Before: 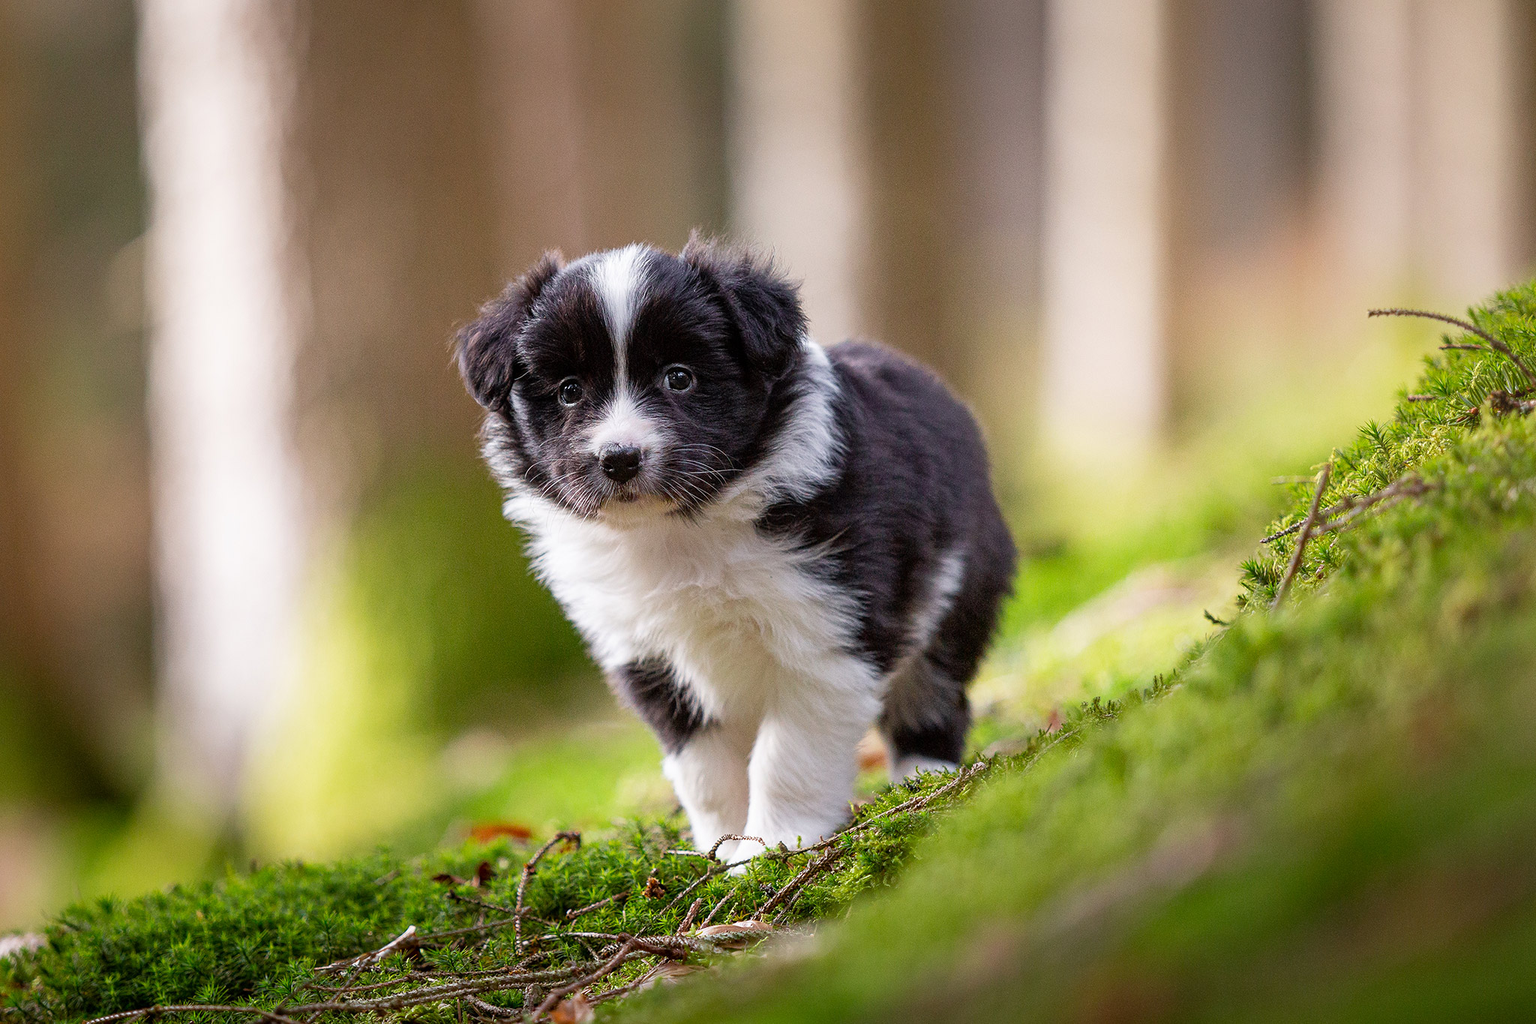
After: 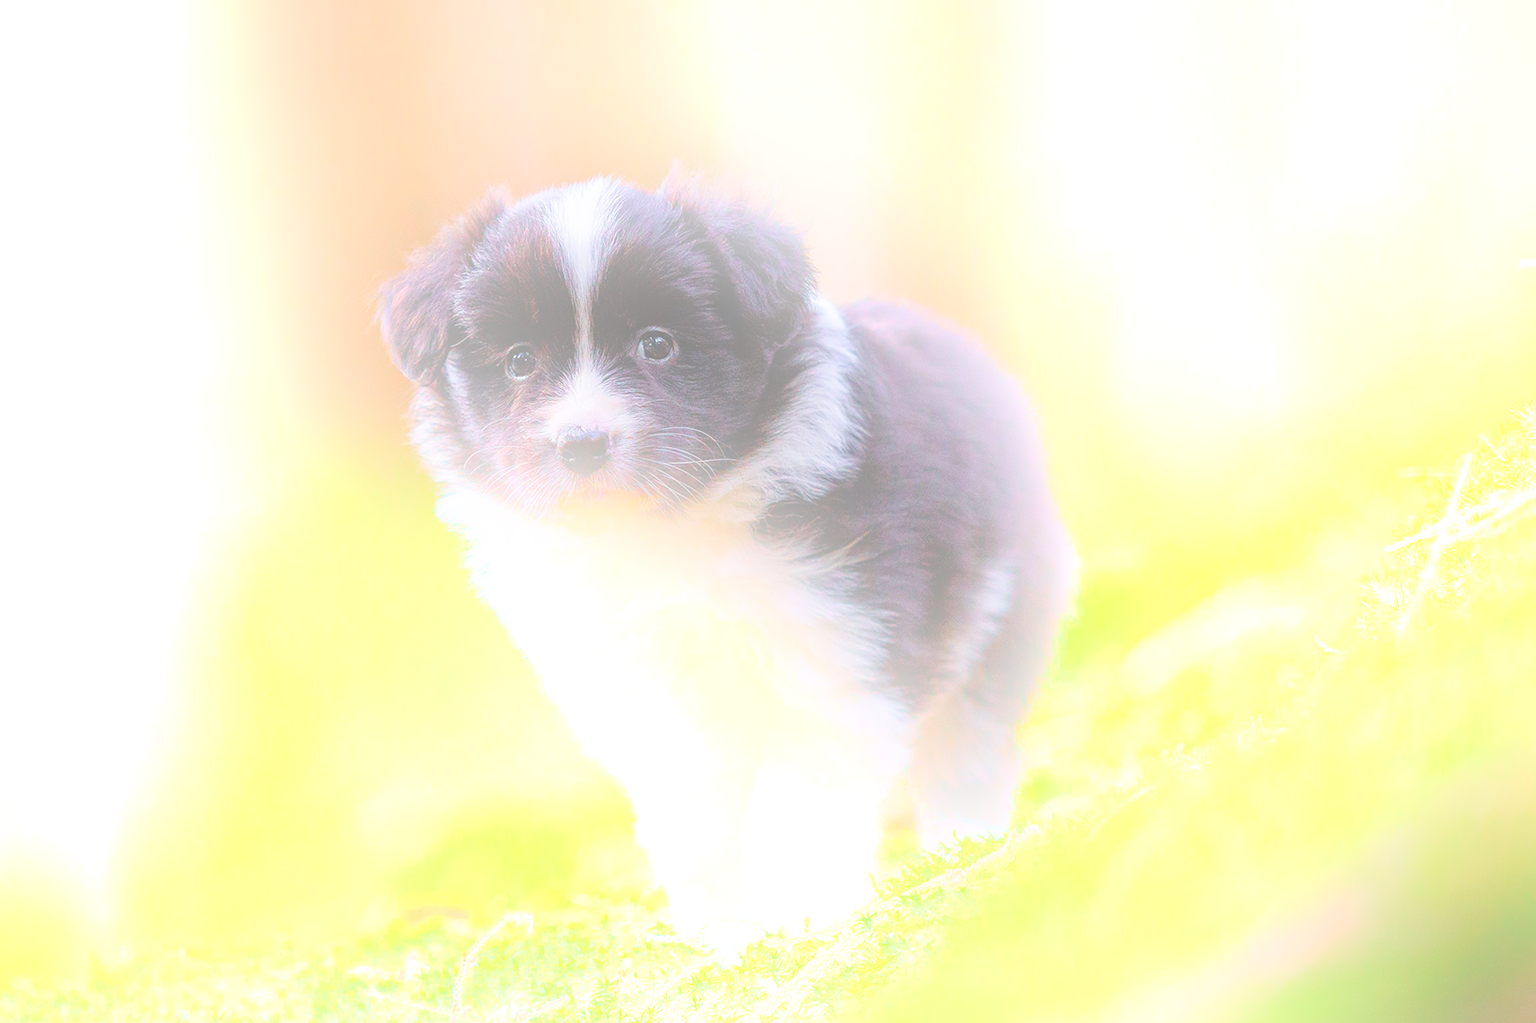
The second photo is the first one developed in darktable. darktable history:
bloom: size 25%, threshold 5%, strength 90%
crop and rotate: left 10.071%, top 10.071%, right 10.02%, bottom 10.02%
